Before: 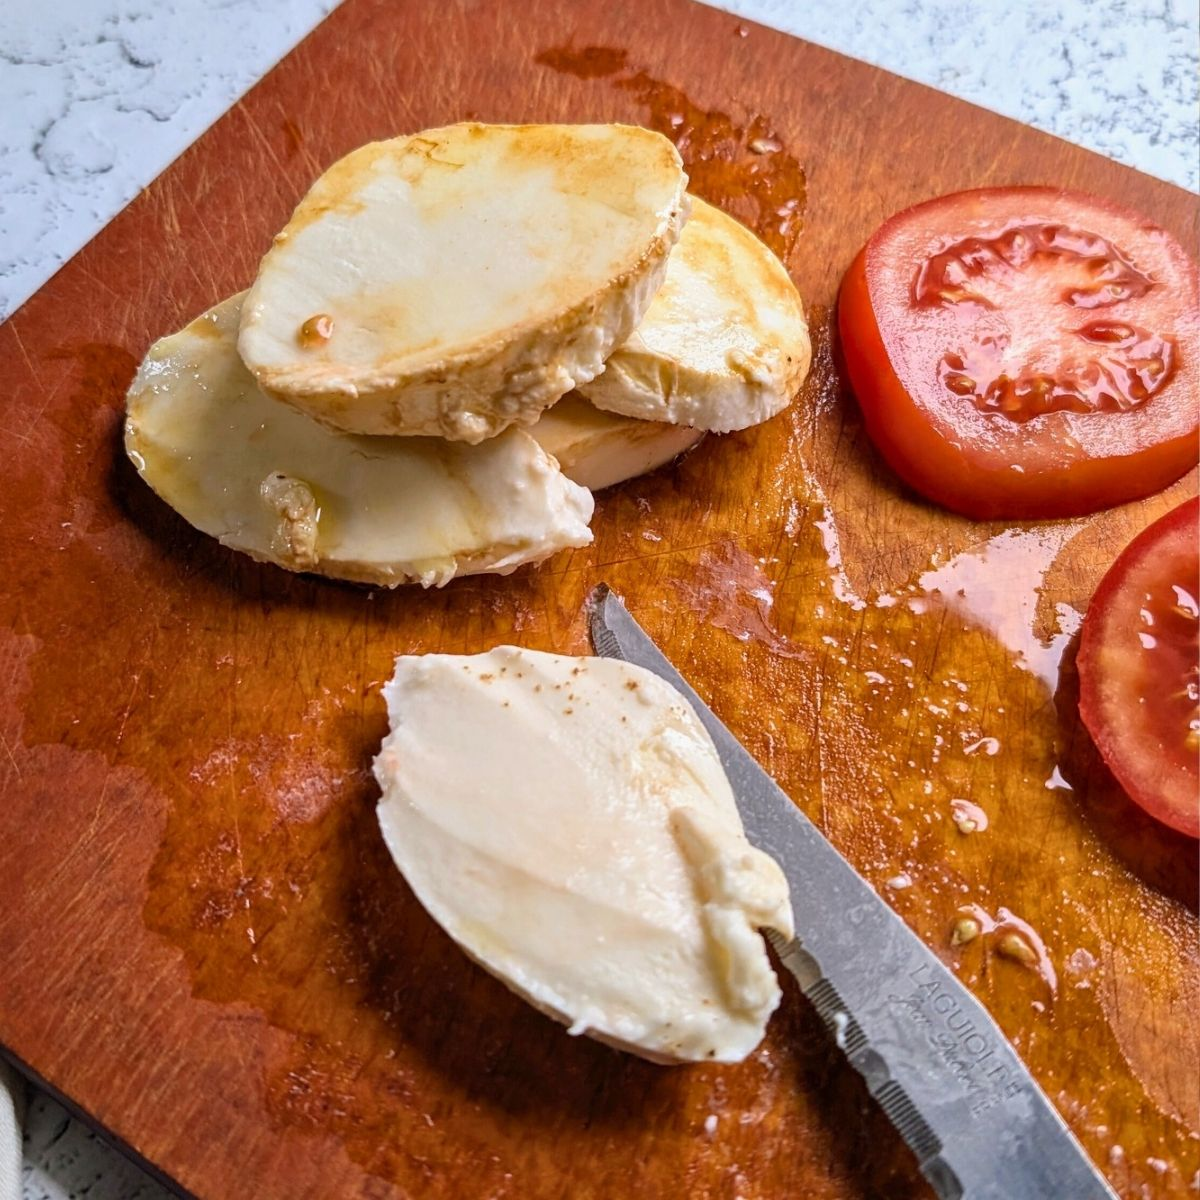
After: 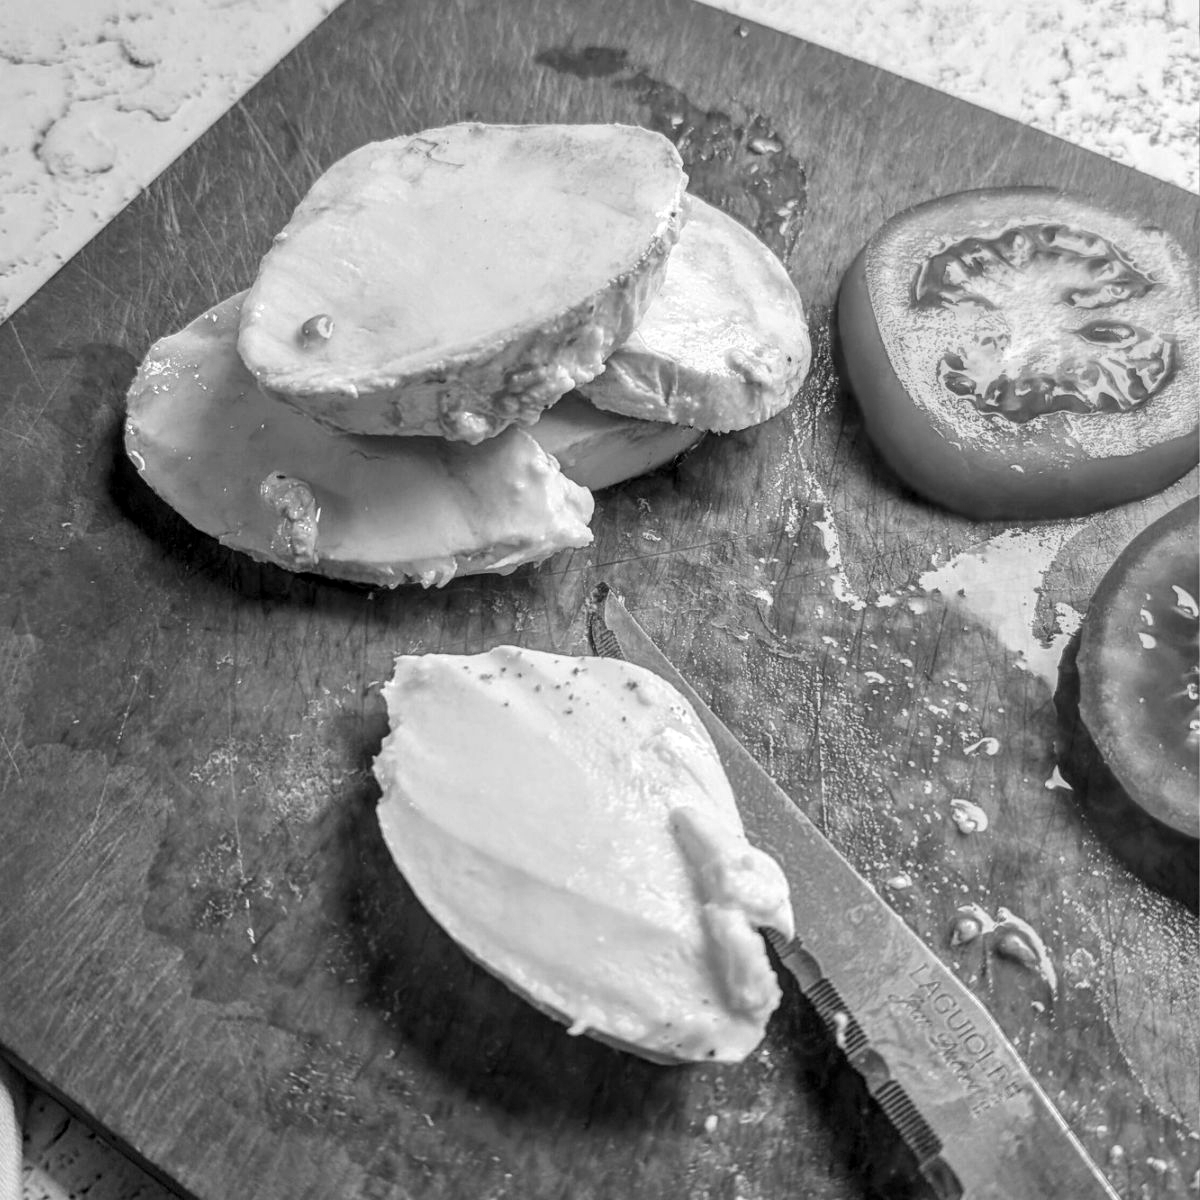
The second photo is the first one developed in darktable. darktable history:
monochrome: on, module defaults
white balance: red 1.138, green 0.996, blue 0.812
local contrast: on, module defaults
